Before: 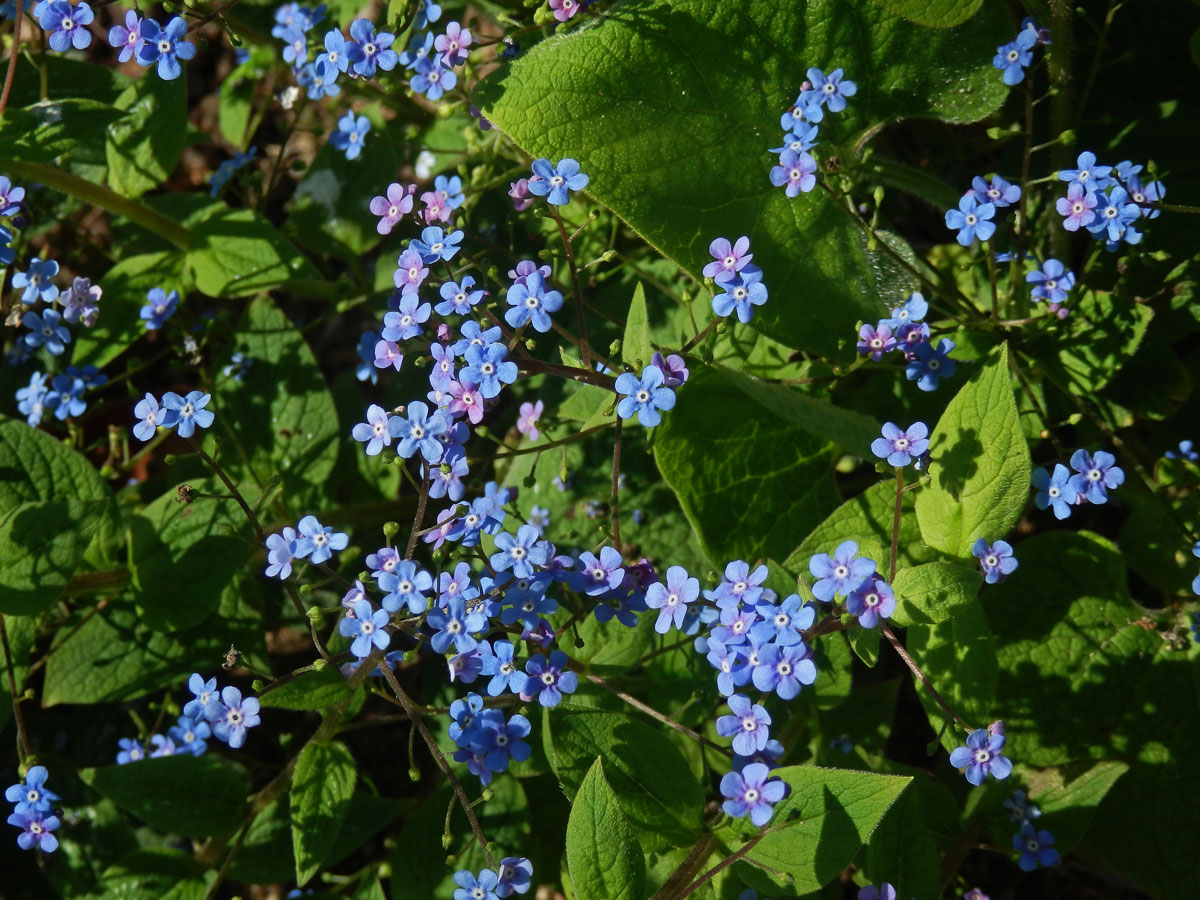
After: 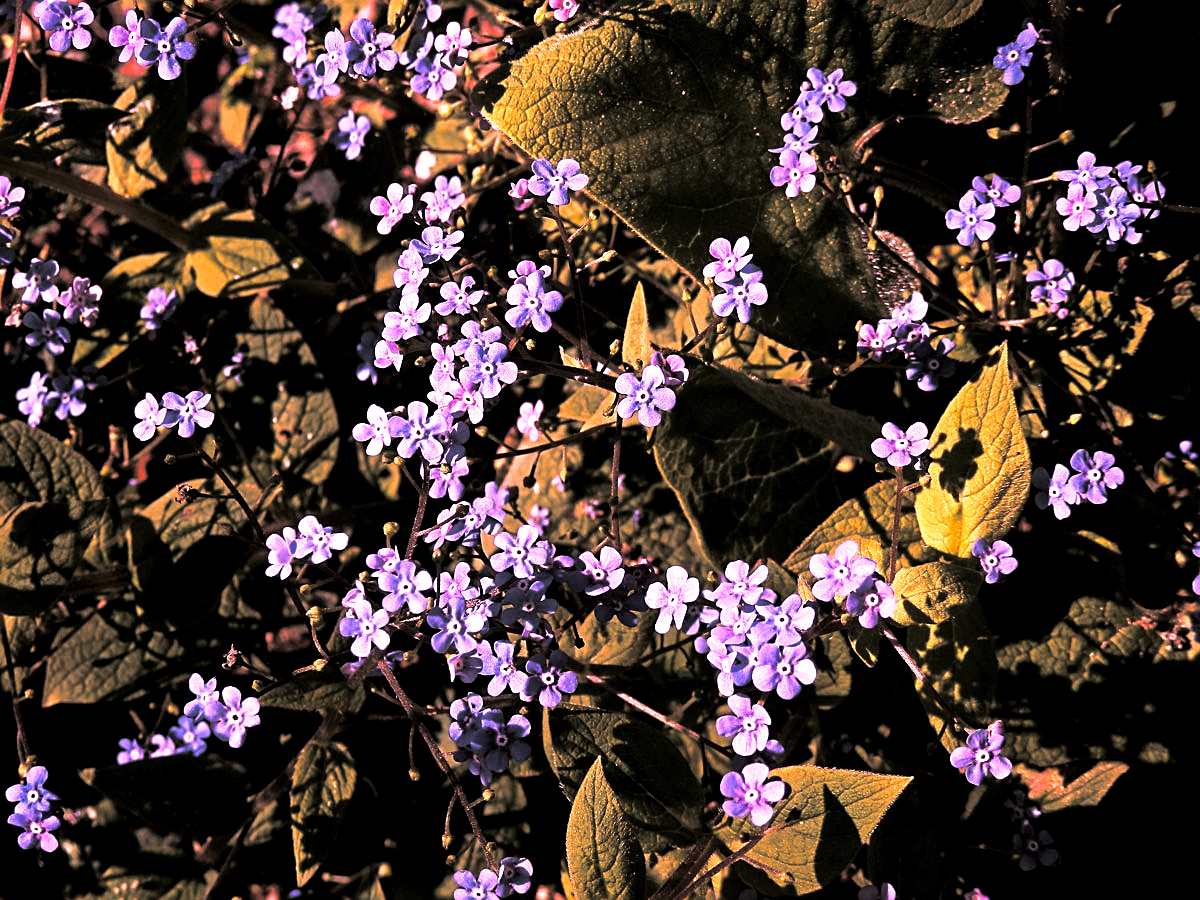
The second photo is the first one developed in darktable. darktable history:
local contrast: mode bilateral grid, contrast 30, coarseness 25, midtone range 0.2
white balance: red 2.044, blue 1.41
color contrast: green-magenta contrast 0.96
contrast brightness saturation: contrast 0.1, brightness 0.02, saturation 0.02
shadows and highlights: shadows -10, white point adjustment 1.5, highlights 10
split-toning: shadows › hue 36°, shadows › saturation 0.05, highlights › hue 10.8°, highlights › saturation 0.15, compress 40%
velvia: strength 6%
color correction: highlights a* 3.12, highlights b* -1.55, shadows a* -0.101, shadows b* 2.52, saturation 0.98
vibrance: vibrance 22%
color zones: curves: ch2 [(0, 0.5) (0.143, 0.5) (0.286, 0.489) (0.415, 0.421) (0.571, 0.5) (0.714, 0.5) (0.857, 0.5) (1, 0.5)]
exposure: black level correction 0.001, exposure 0.14 EV, compensate highlight preservation false
sharpen: amount 0.55
levels: levels [0.101, 0.578, 0.953]
haze removal: strength 0.12, distance 0.25, compatibility mode true, adaptive false
